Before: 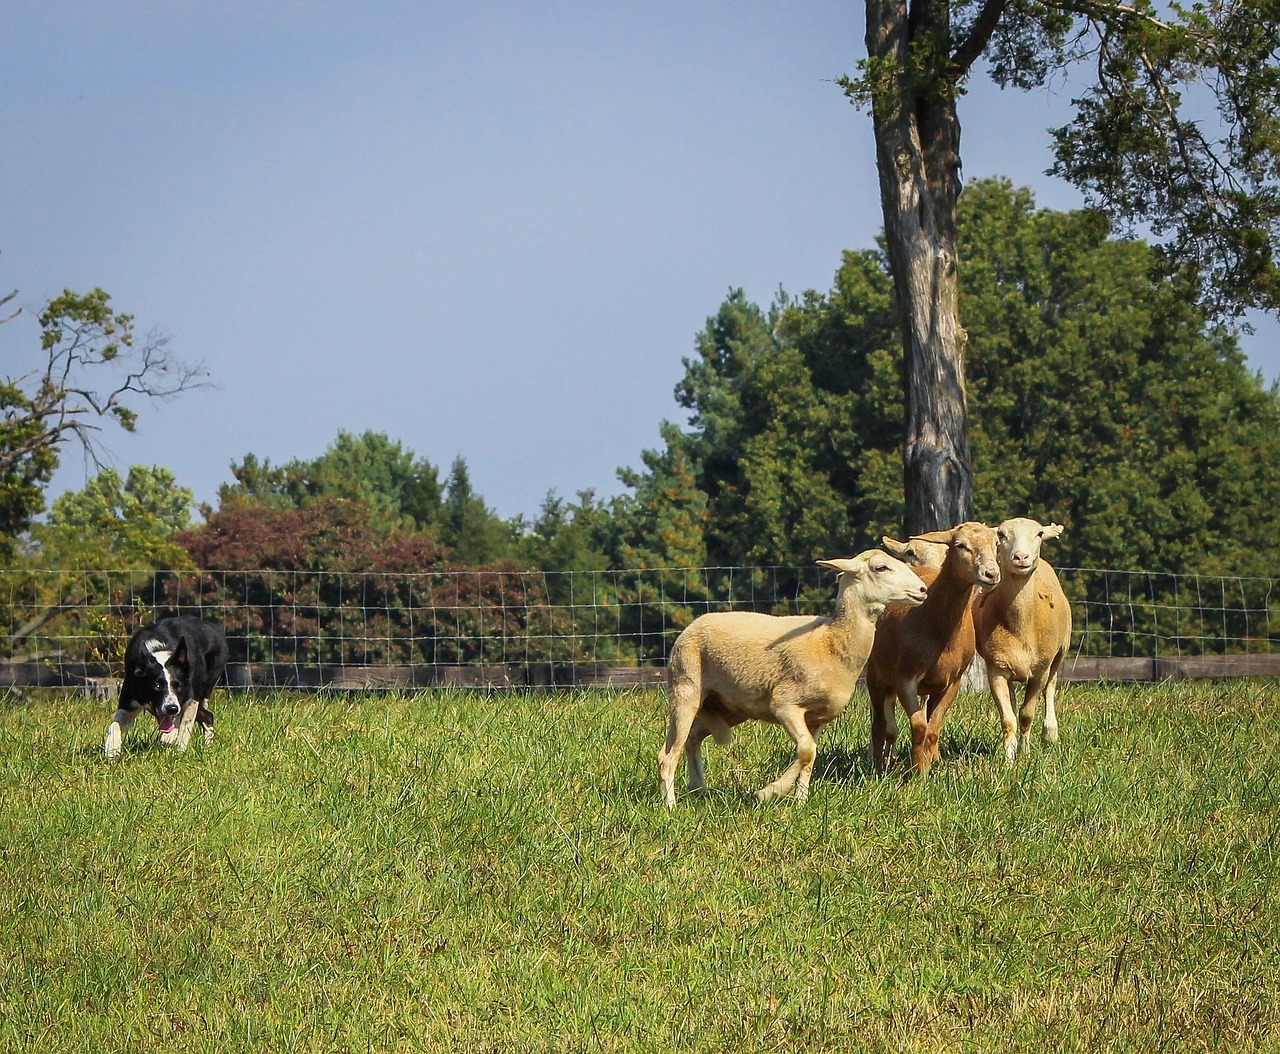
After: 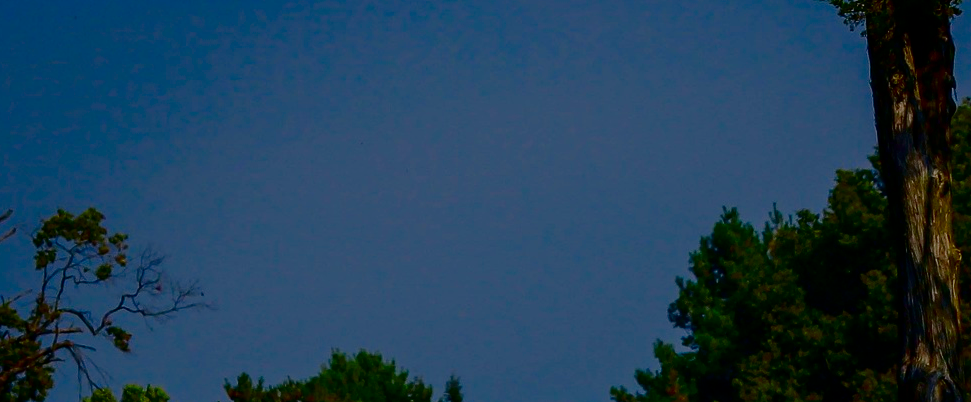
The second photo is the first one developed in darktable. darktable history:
filmic rgb: black relative exposure -7.47 EV, white relative exposure 4.86 EV, hardness 3.4, add noise in highlights 0.001, color science v3 (2019), use custom middle-gray values true, contrast in highlights soft
crop: left 0.544%, top 7.629%, right 23.588%, bottom 54.155%
contrast brightness saturation: brightness -0.989, saturation 0.994
